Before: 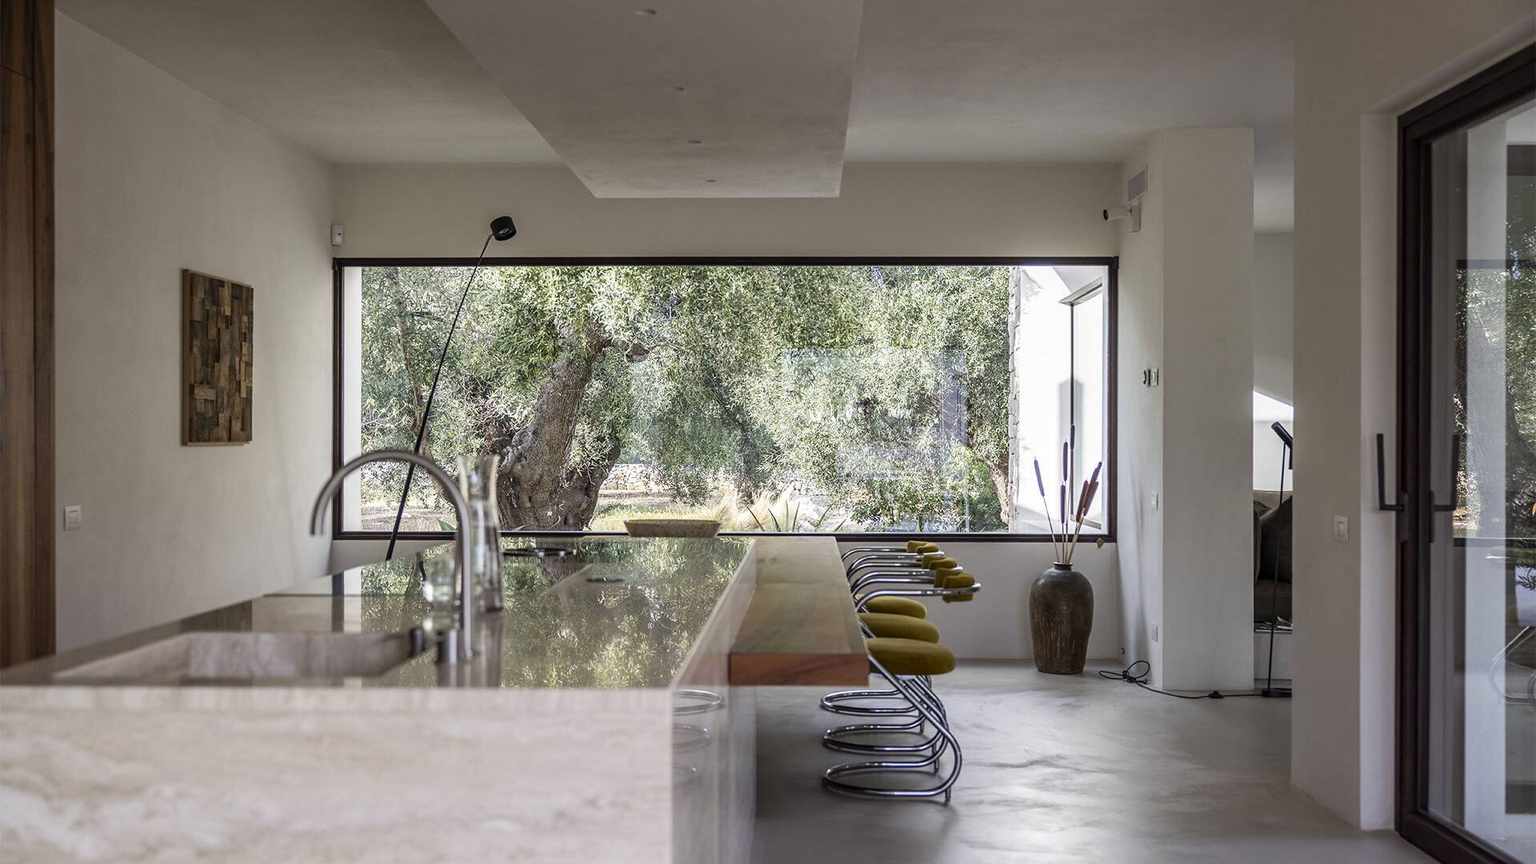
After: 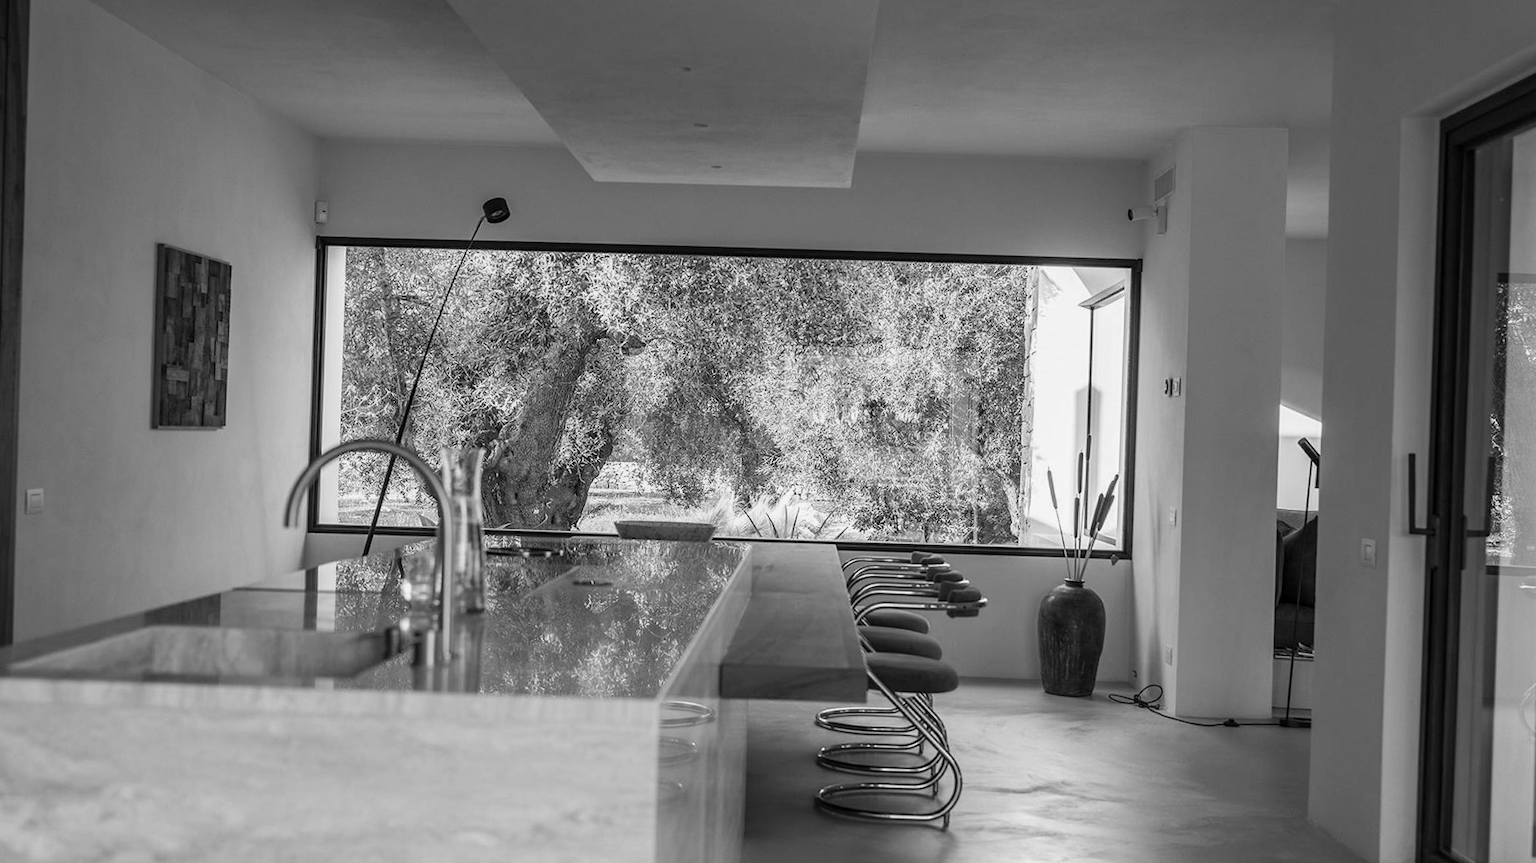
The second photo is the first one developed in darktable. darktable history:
crop and rotate: angle -1.69°
color calibration: output gray [0.18, 0.41, 0.41, 0], gray › normalize channels true, illuminant same as pipeline (D50), adaptation XYZ, x 0.346, y 0.359, gamut compression 0
